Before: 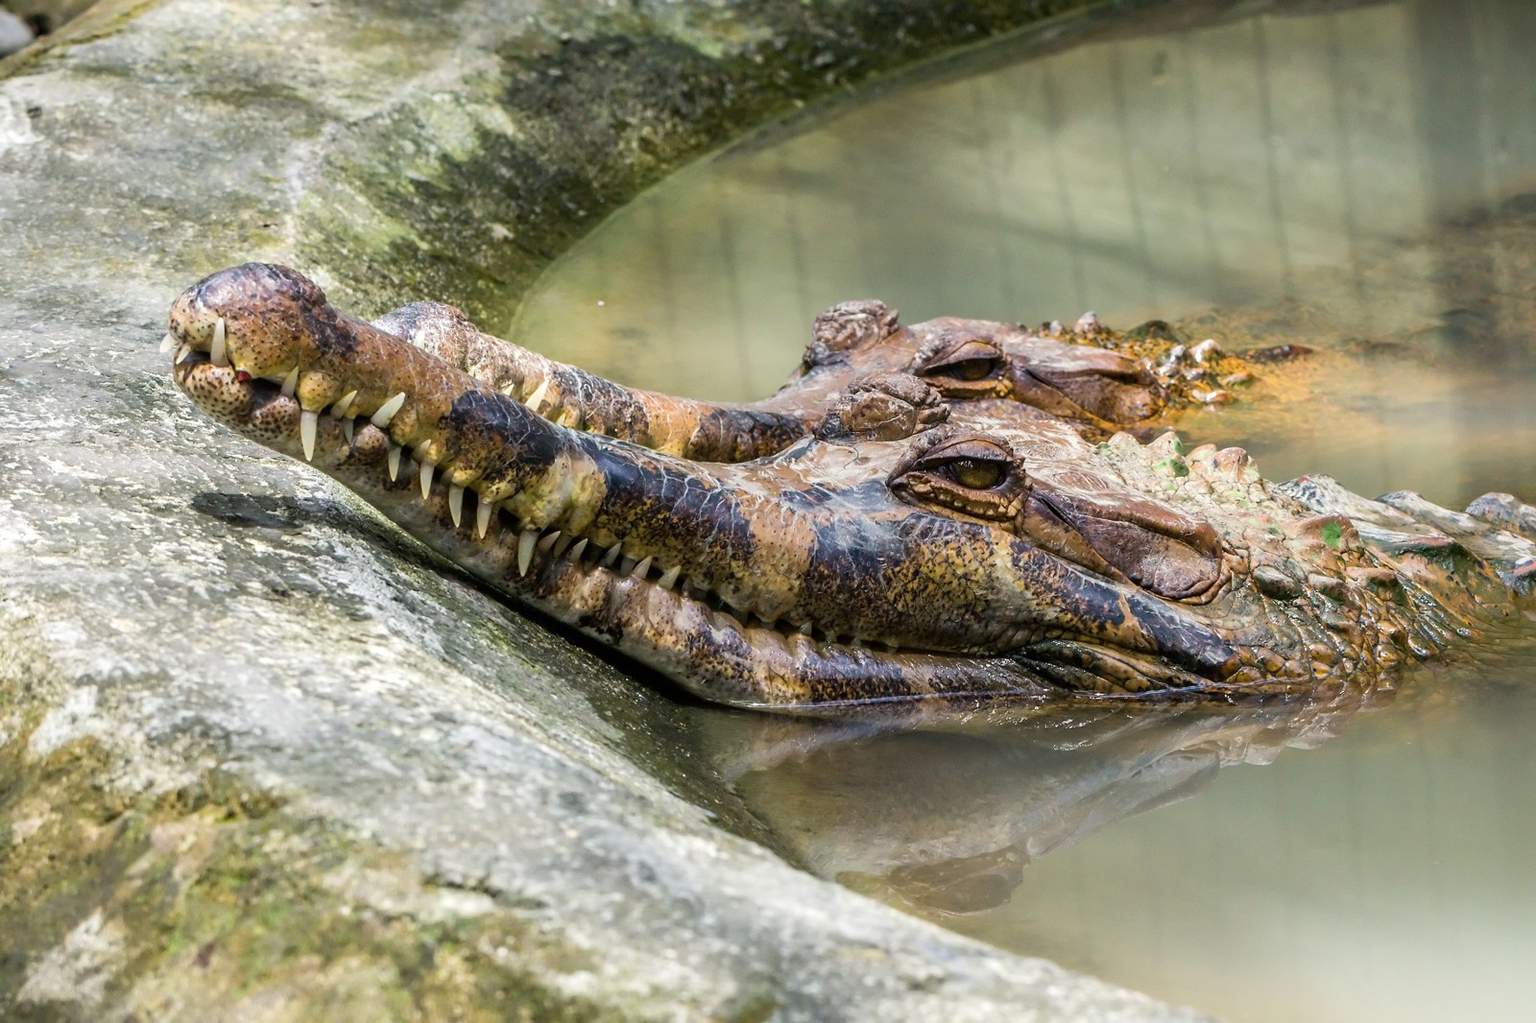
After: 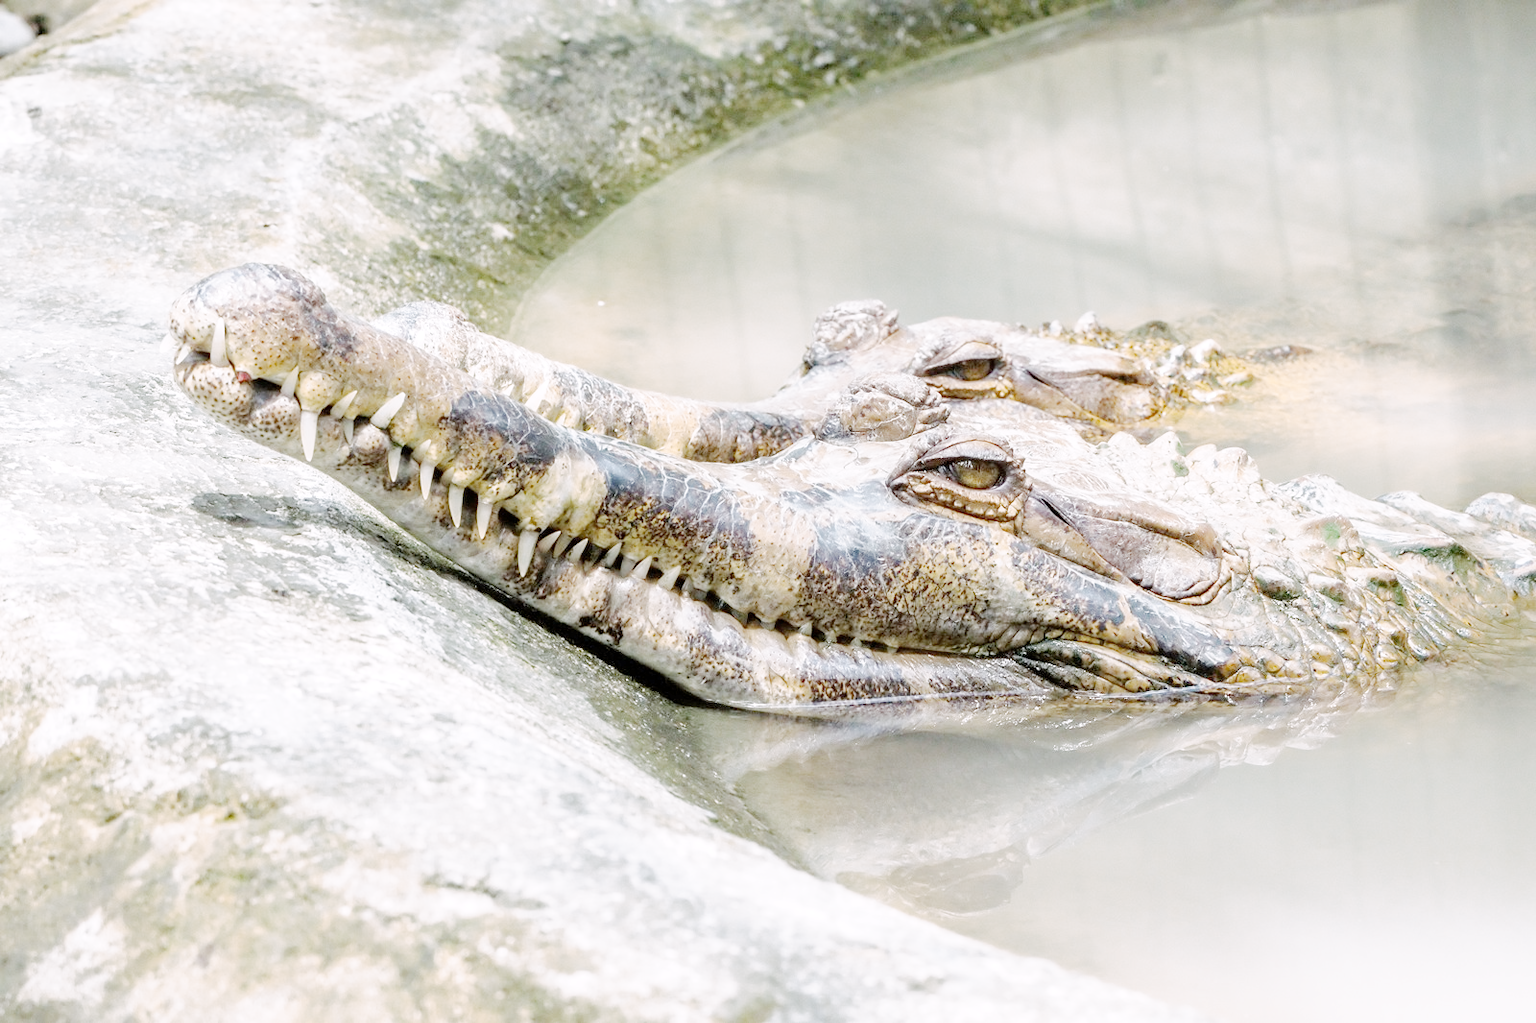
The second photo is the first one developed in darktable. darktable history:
tone curve: curves: ch0 [(0, 0) (0.003, 0) (0.011, 0.001) (0.025, 0.003) (0.044, 0.005) (0.069, 0.011) (0.1, 0.021) (0.136, 0.035) (0.177, 0.079) (0.224, 0.134) (0.277, 0.219) (0.335, 0.315) (0.399, 0.42) (0.468, 0.529) (0.543, 0.636) (0.623, 0.727) (0.709, 0.805) (0.801, 0.88) (0.898, 0.957) (1, 1)], preserve colors none
color look up table: target L [81.94, 84.82, 87.14, 77.42, 66.49, 44, 63.31, 66.15, 66.03, 42.1, 45.98, 47.27, 43.98, 36.08, 14.77, 200.25, 99.02, 87.35, 80.66, 69.64, 61.95, 62.15, 54.68, 38.42, 40.7, 35.26, 29.15, 3.804, 79.68, 81.27, 80.08, 65.11, 66.93, 55.97, 56.41, 63.33, 50.79, 51.6, 56.91, 44.72, 48.1, 23.33, 77.88, 76.32, 64.72, 67.86, 56.41, 51.72, 39.87], target a [2.938, 0.682, -2.029, -42.25, -43.92, -29.54, -7.922, -37.85, -20.8, -26.46, -18.97, -23.67, -27.91, -9.858, -10.95, 0, 4.341, 8.462, 3.902, 20.11, 6.733, 31.15, 51.38, 4.735, 35.09, 28.16, 16.65, 8.703, 20.14, 21.39, -2.875, 47.48, 51.75, 11.25, -12.5, 6.295, 16.86, 9.134, 44.69, 32.74, 29.25, 9.022, -38.96, -6.991, -34.93, -25.67, -4.191, -20.06, -3.585], target b [40.84, 14.31, -3.097, -14.73, -2.948, 27.63, 41.06, 25.87, 13.42, 18.07, 32.11, -2.055, 18.9, 20.5, 2.167, 0, -1.723, 13.37, 41.11, 44.06, 34.47, 19.34, 7.359, 2.574, 26.17, 18.49, 22.14, 7.33, -6.532, -18.62, -20.21, -10.78, -27.04, -1.545, -47.8, -42.25, -16.48, -31.15, -42.65, -9.498, -27.08, -26.98, -15.4, -12.92, -18.98, -29.62, -8.46, -19.57, -20.29], num patches 49
